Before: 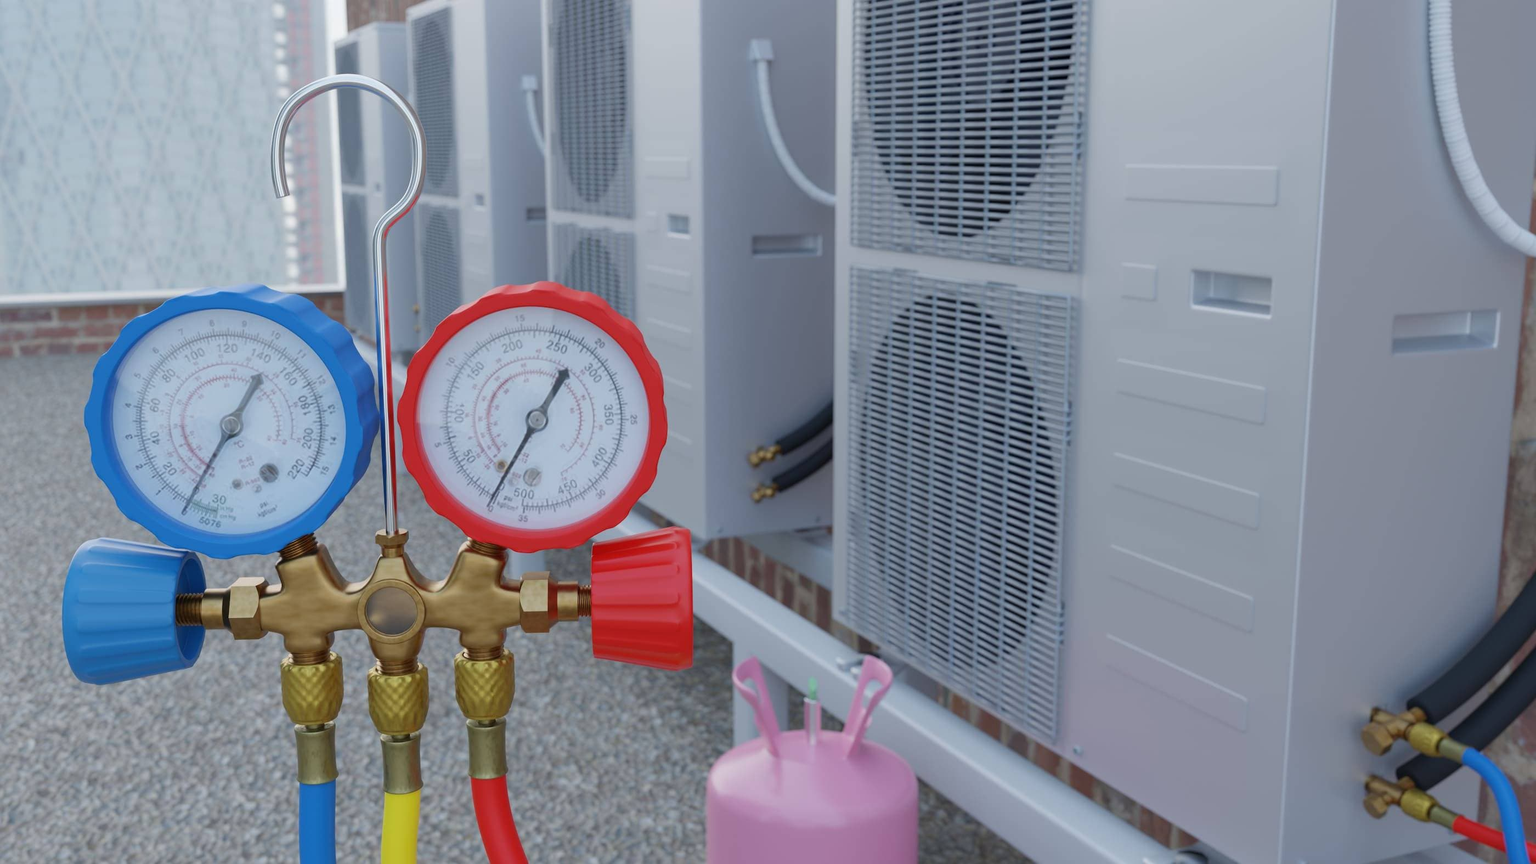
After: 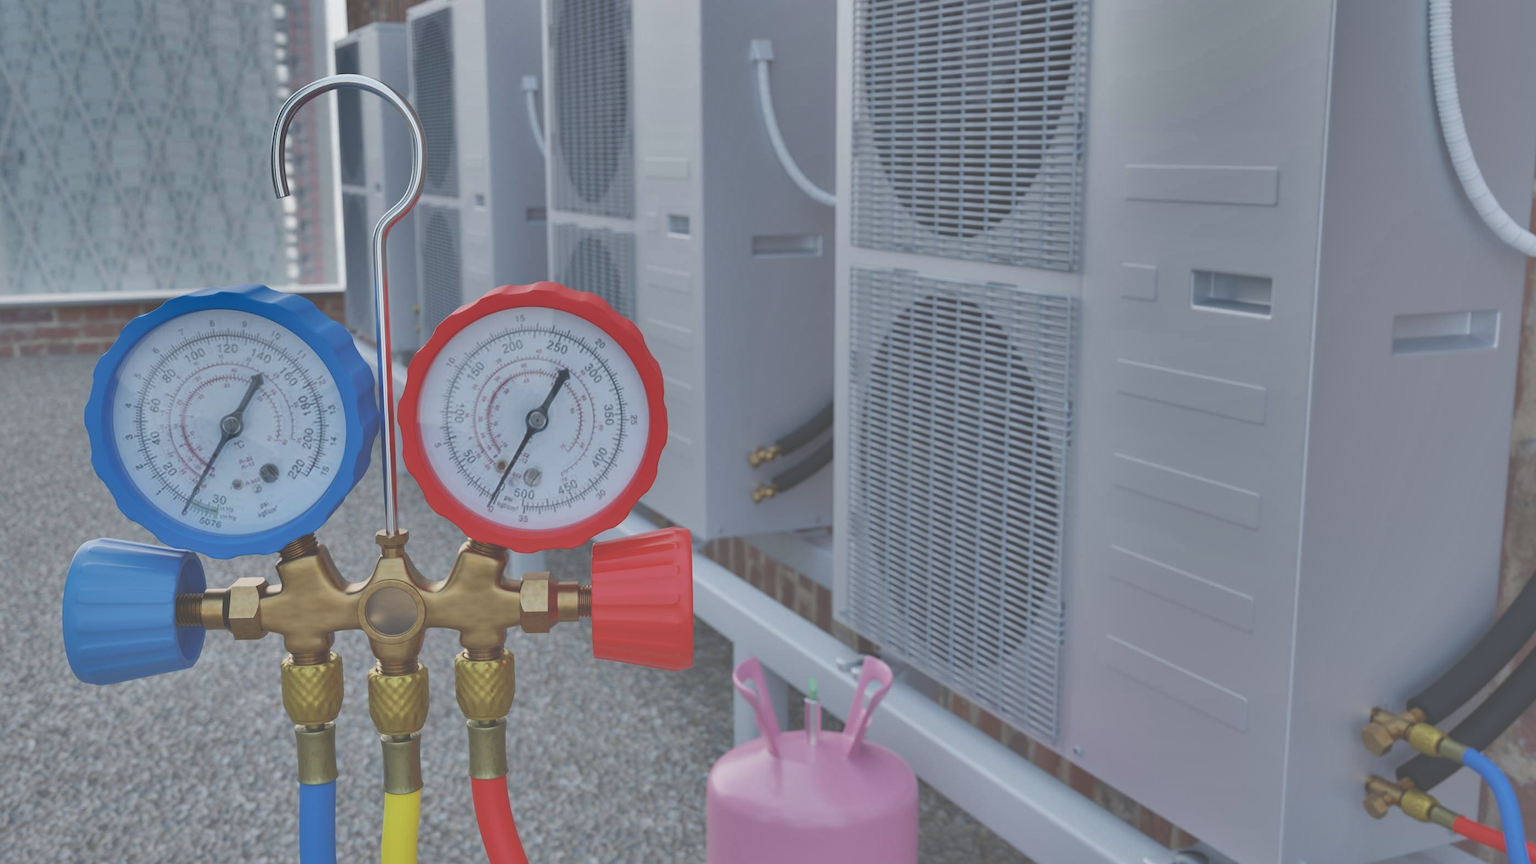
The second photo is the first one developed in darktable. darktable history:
exposure: black level correction -0.062, exposure -0.05 EV, compensate highlight preservation false
shadows and highlights: shadows 20.91, highlights -82.73, soften with gaussian
